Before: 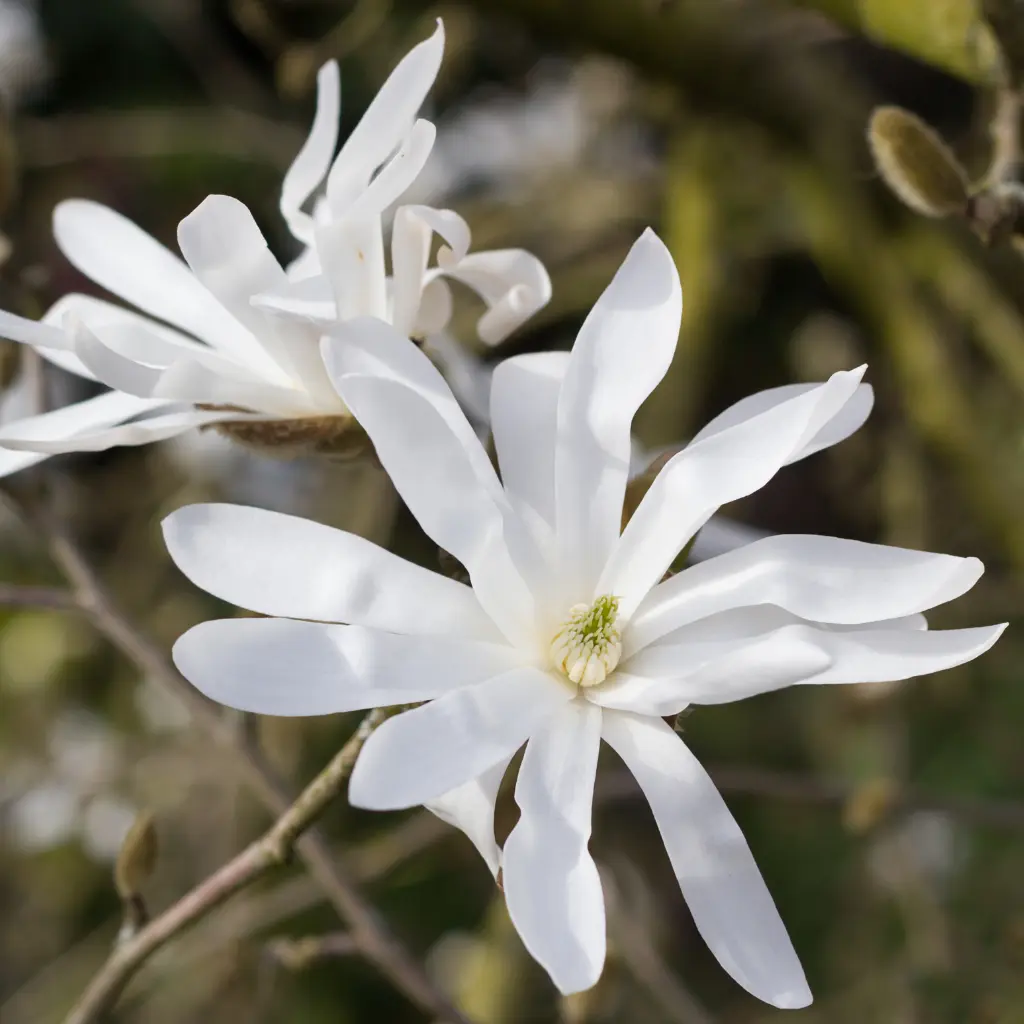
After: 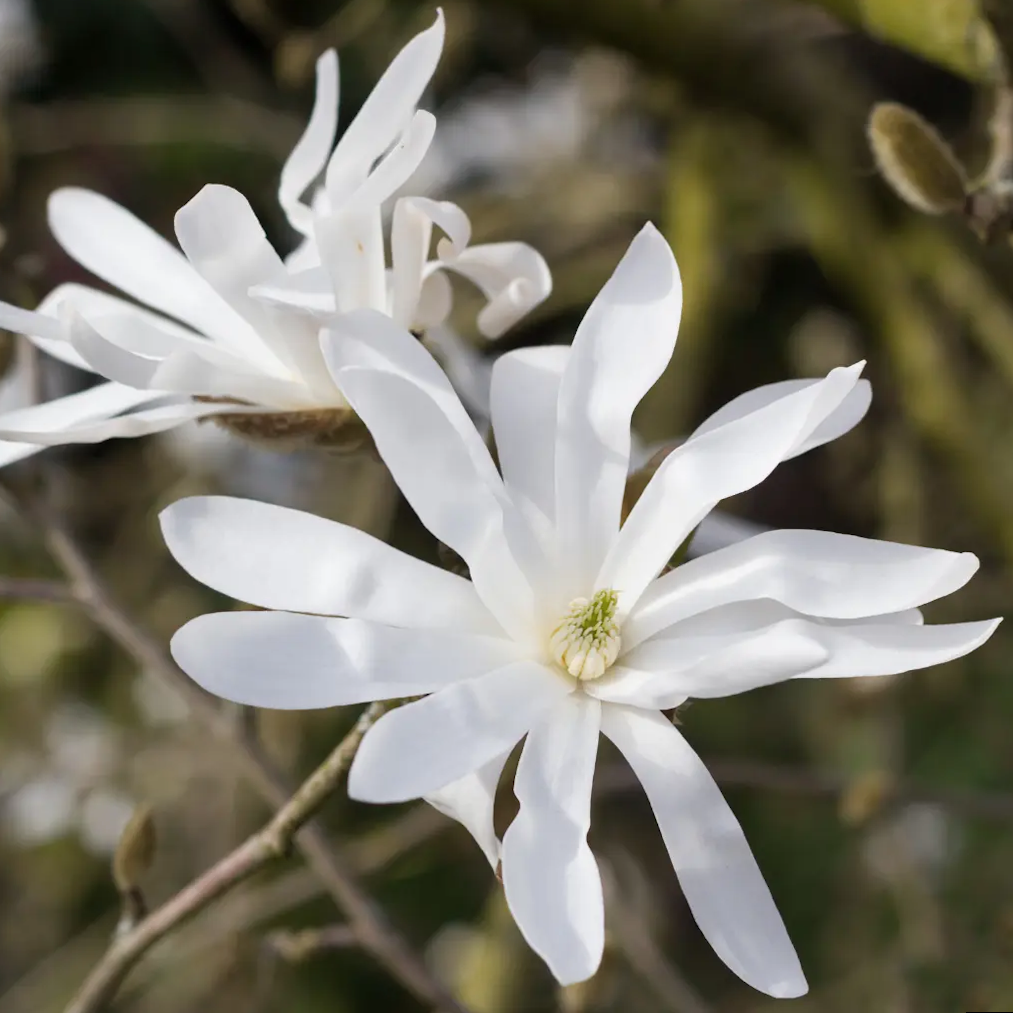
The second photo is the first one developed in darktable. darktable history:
rotate and perspective: rotation 0.174°, lens shift (vertical) 0.013, lens shift (horizontal) 0.019, shear 0.001, automatic cropping original format, crop left 0.007, crop right 0.991, crop top 0.016, crop bottom 0.997
contrast brightness saturation: saturation -0.05
